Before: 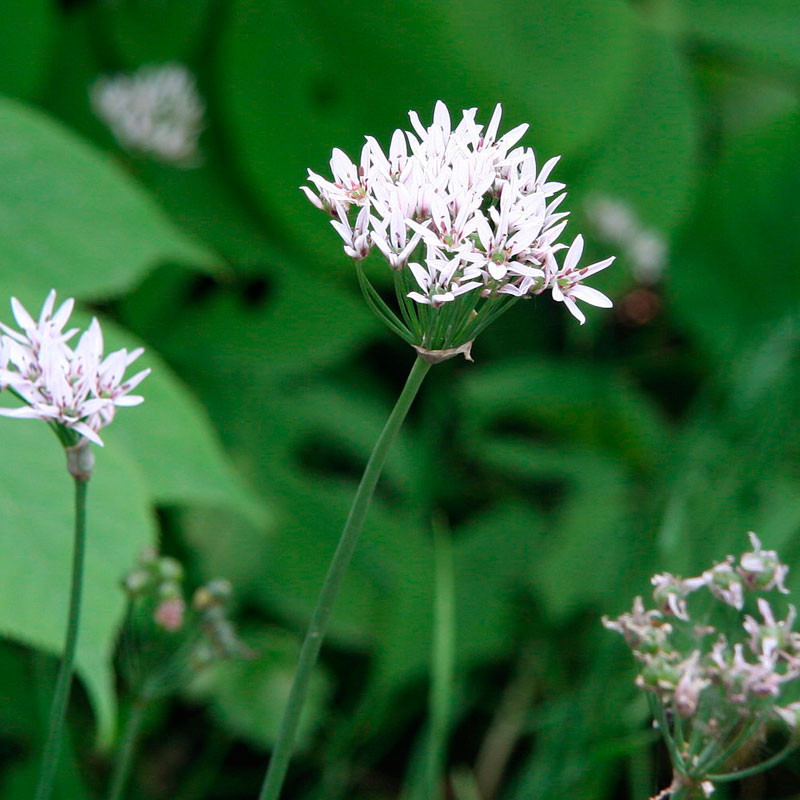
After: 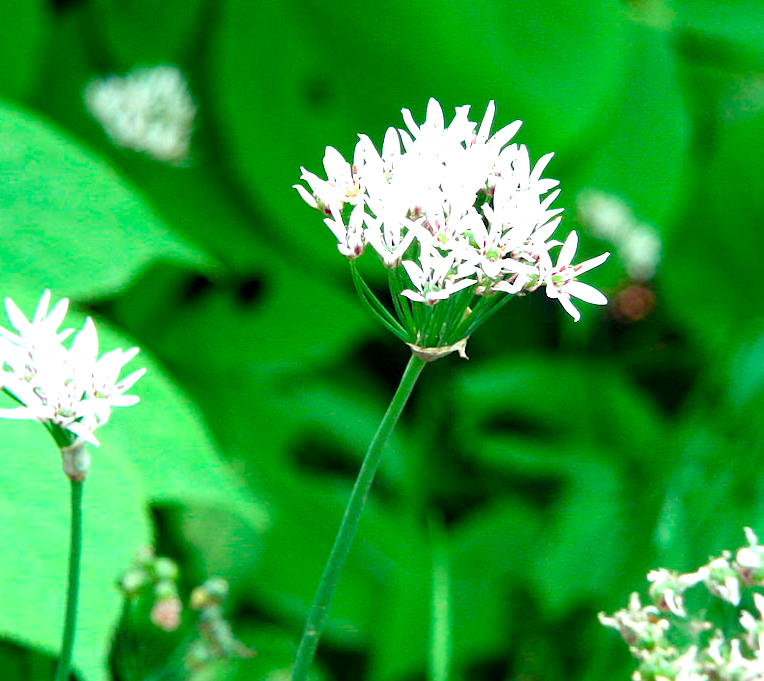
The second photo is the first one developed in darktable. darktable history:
crop and rotate: angle 0.414°, left 0.311%, right 3.4%, bottom 14.146%
exposure: black level correction 0.001, exposure 1.035 EV, compensate highlight preservation false
color balance rgb: shadows lift › chroma 2.014%, shadows lift › hue 215.78°, highlights gain › luminance 15.666%, highlights gain › chroma 6.936%, highlights gain › hue 125.23°, perceptual saturation grading › global saturation 20.183%, perceptual saturation grading › highlights -19.841%, perceptual saturation grading › shadows 29.72%
